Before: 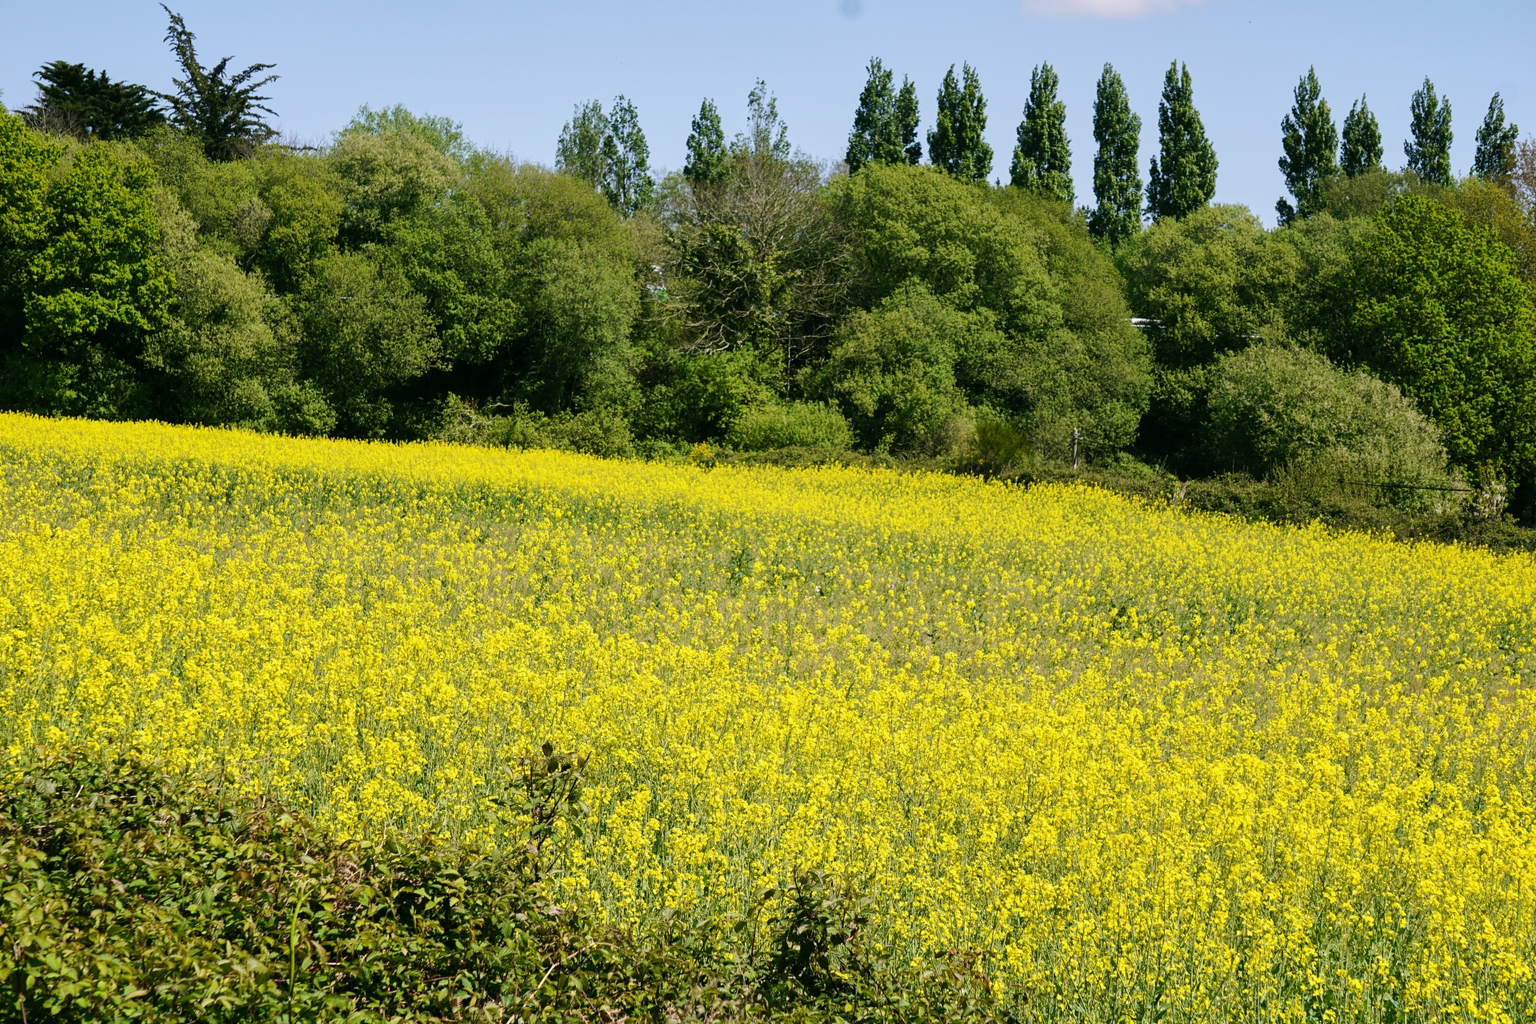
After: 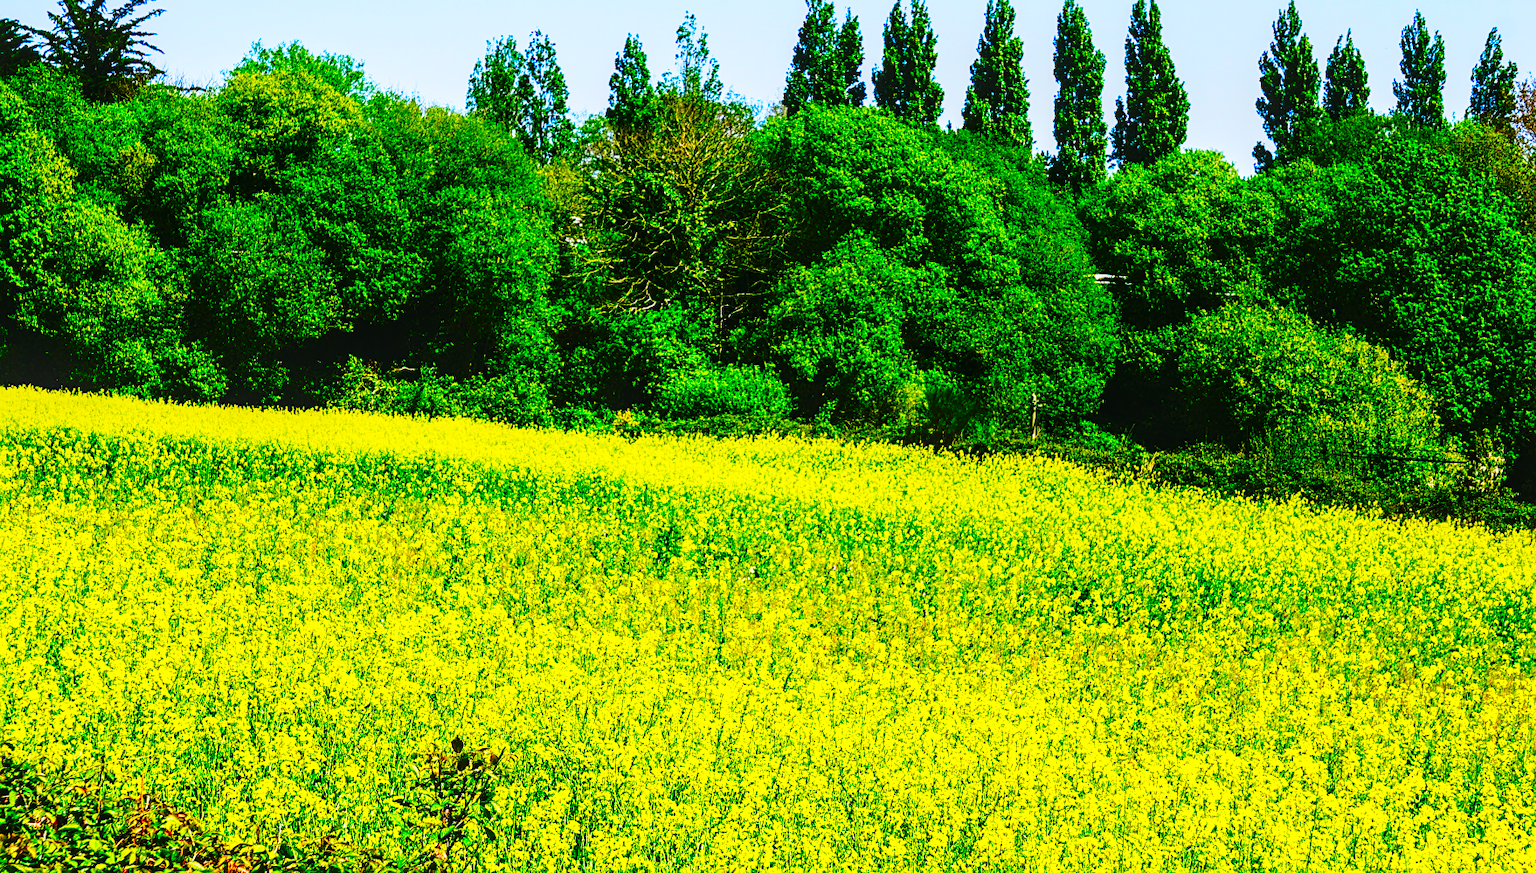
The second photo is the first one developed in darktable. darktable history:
local contrast: on, module defaults
color correction: highlights b* 0.057, saturation 2.96
crop: left 8.386%, top 6.597%, bottom 15.273%
tone curve: curves: ch0 [(0, 0) (0.003, 0.002) (0.011, 0.005) (0.025, 0.011) (0.044, 0.017) (0.069, 0.021) (0.1, 0.027) (0.136, 0.035) (0.177, 0.05) (0.224, 0.076) (0.277, 0.126) (0.335, 0.212) (0.399, 0.333) (0.468, 0.473) (0.543, 0.627) (0.623, 0.784) (0.709, 0.9) (0.801, 0.963) (0.898, 0.988) (1, 1)], preserve colors none
sharpen: on, module defaults
